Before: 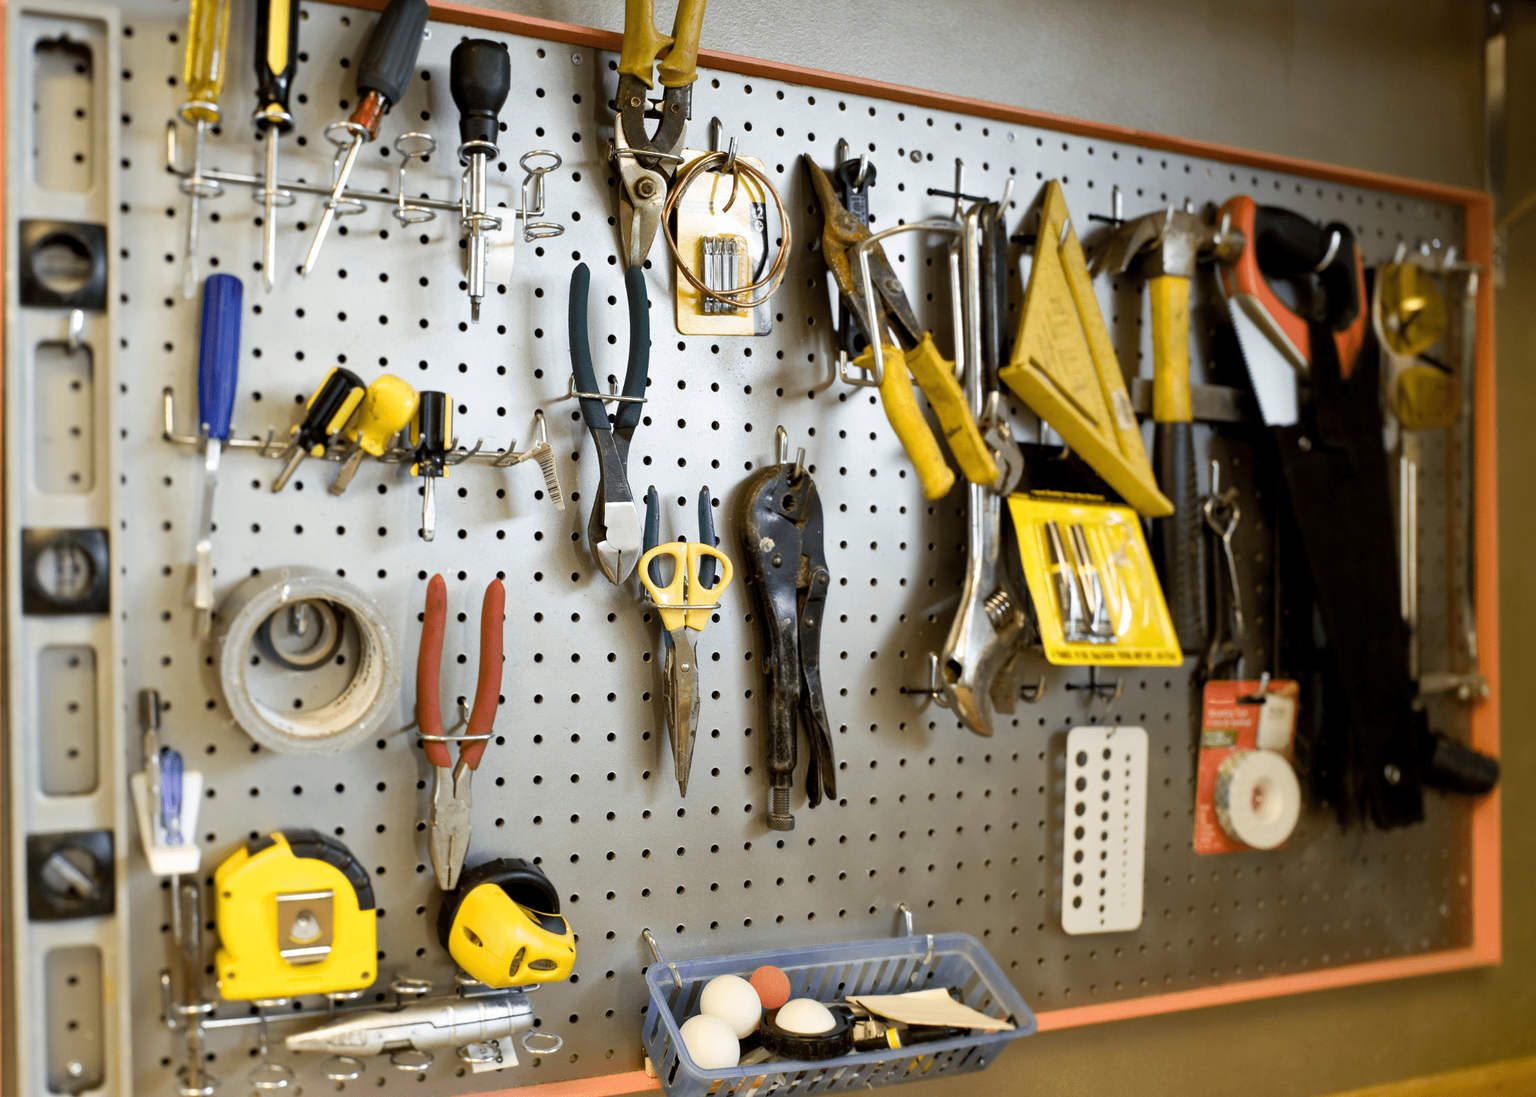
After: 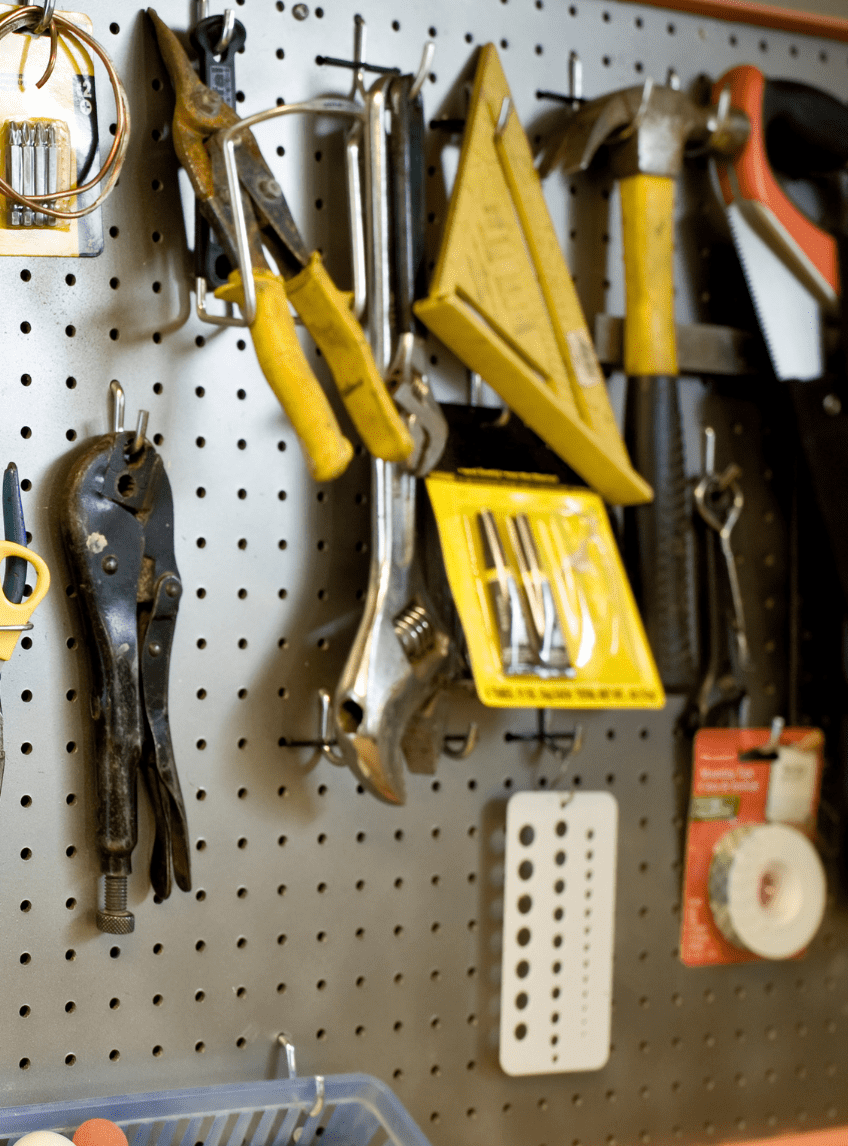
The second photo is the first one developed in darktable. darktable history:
crop: left 45.346%, top 13.513%, right 14.238%, bottom 10.065%
